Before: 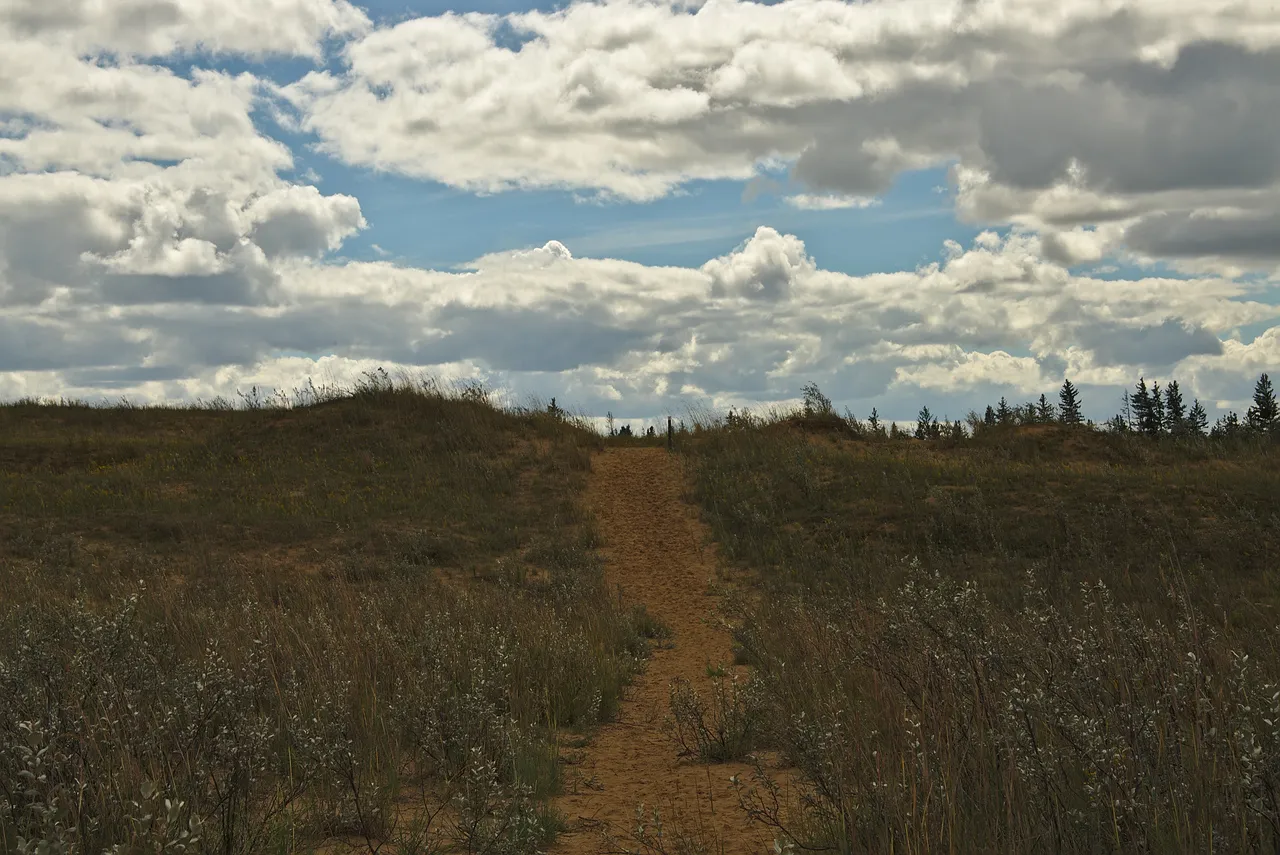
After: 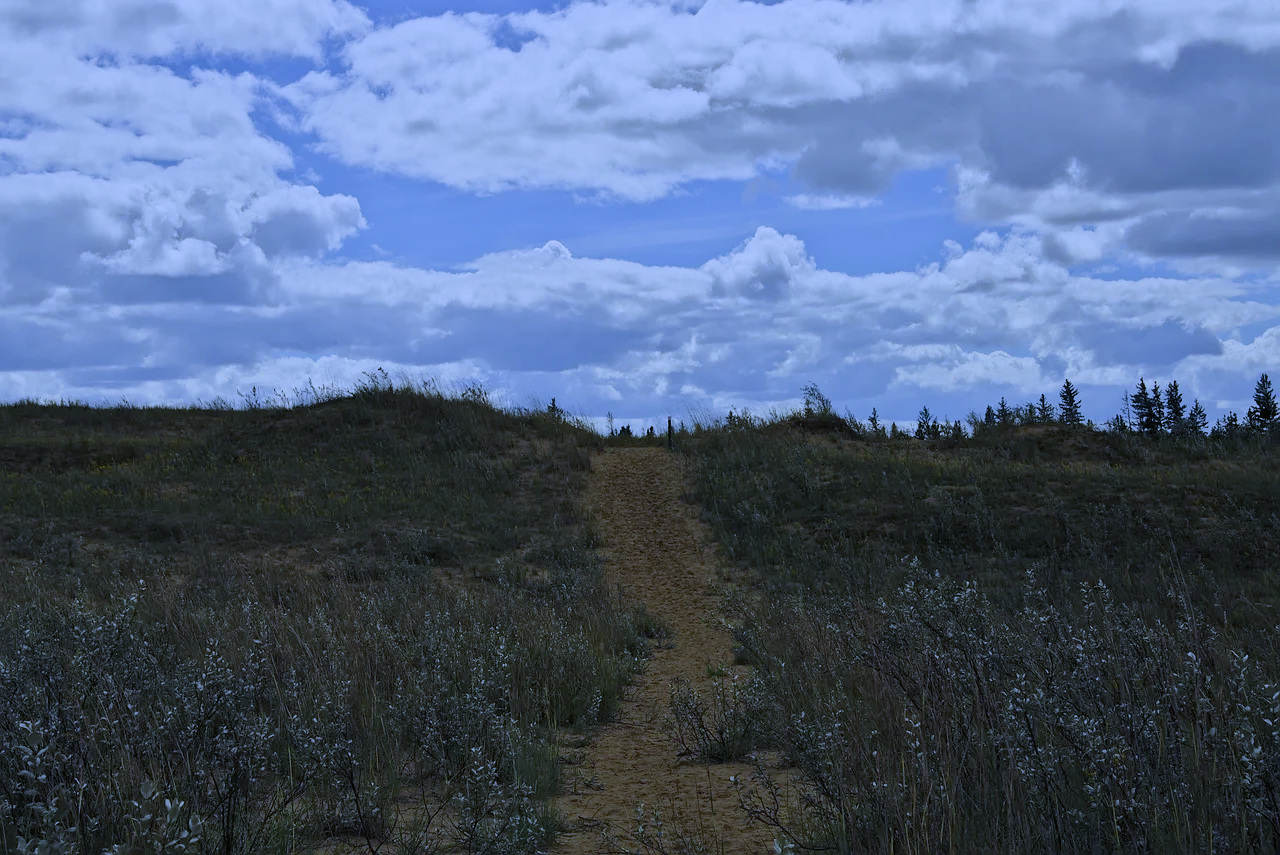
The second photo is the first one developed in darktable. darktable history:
filmic rgb: hardness 4.17
white balance: red 0.766, blue 1.537
